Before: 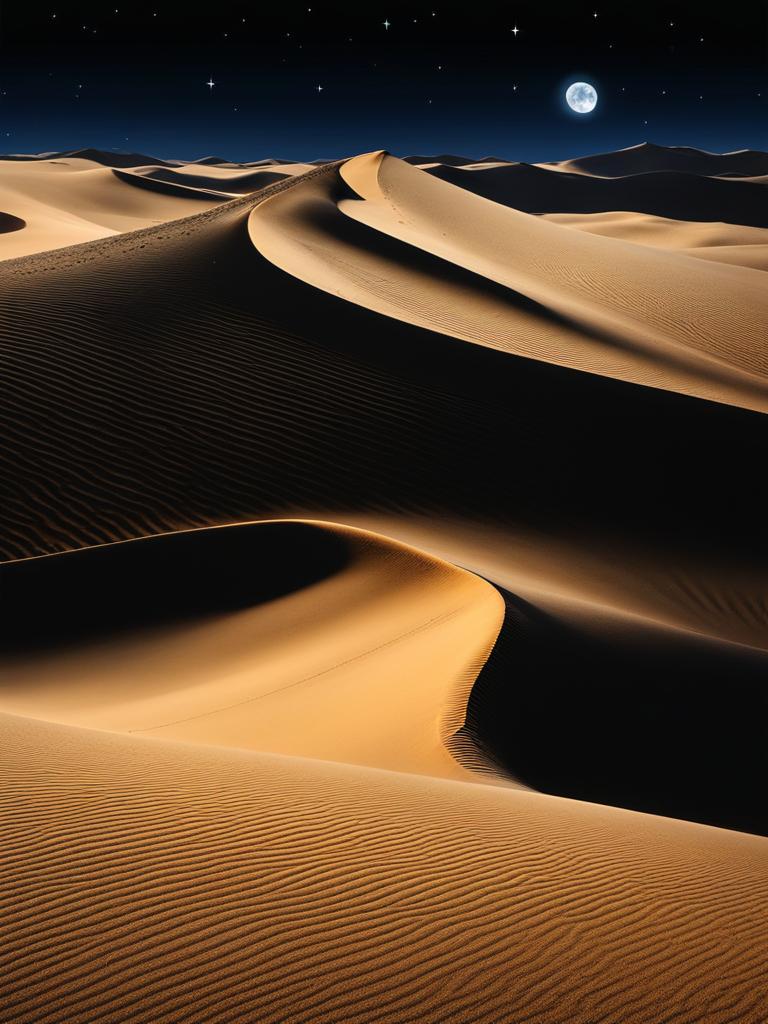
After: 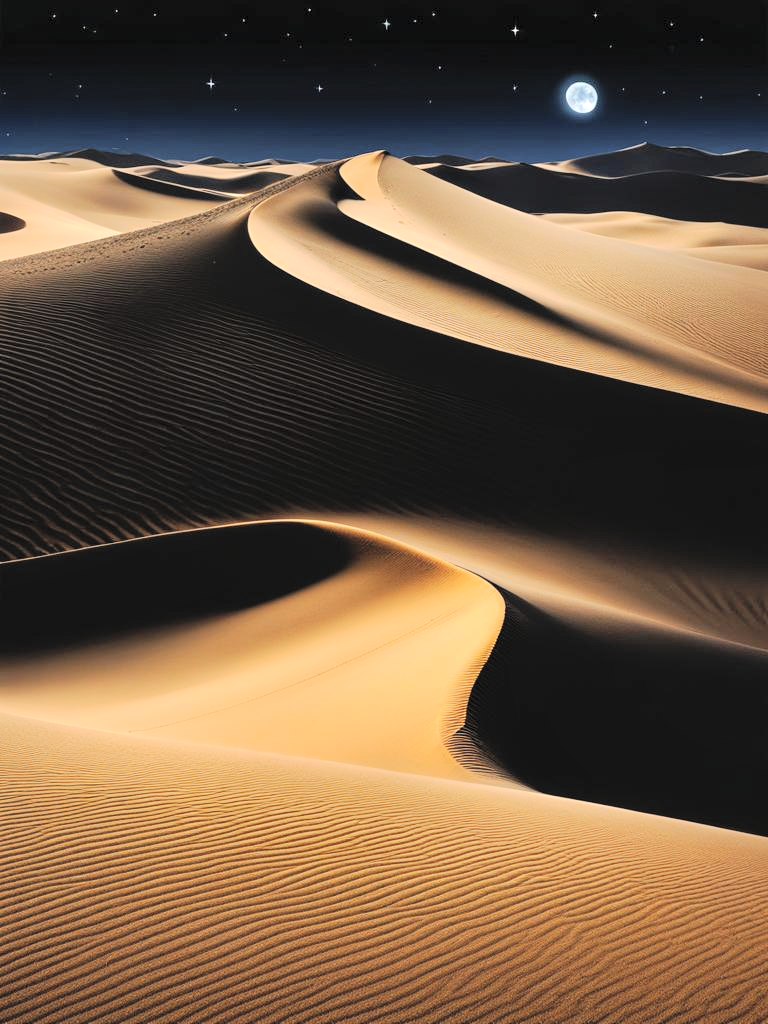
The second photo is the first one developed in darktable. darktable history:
shadows and highlights: shadows 30.58, highlights -62.65, soften with gaussian
contrast brightness saturation: brightness 0.279
base curve: curves: ch0 [(0, 0) (0.262, 0.32) (0.722, 0.705) (1, 1)], preserve colors none
color balance rgb: shadows lift › luminance -20.309%, perceptual saturation grading › global saturation 0.426%, global vibrance 6.656%, contrast 12.919%, saturation formula JzAzBz (2021)
